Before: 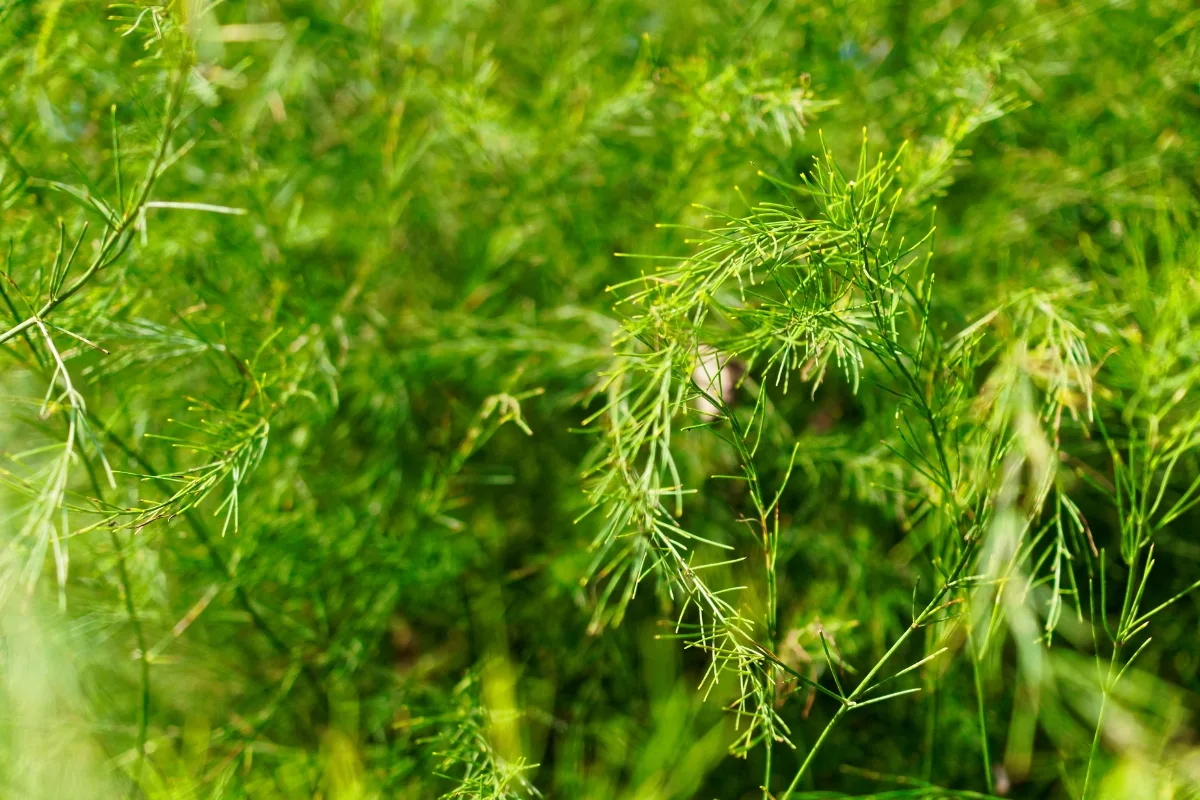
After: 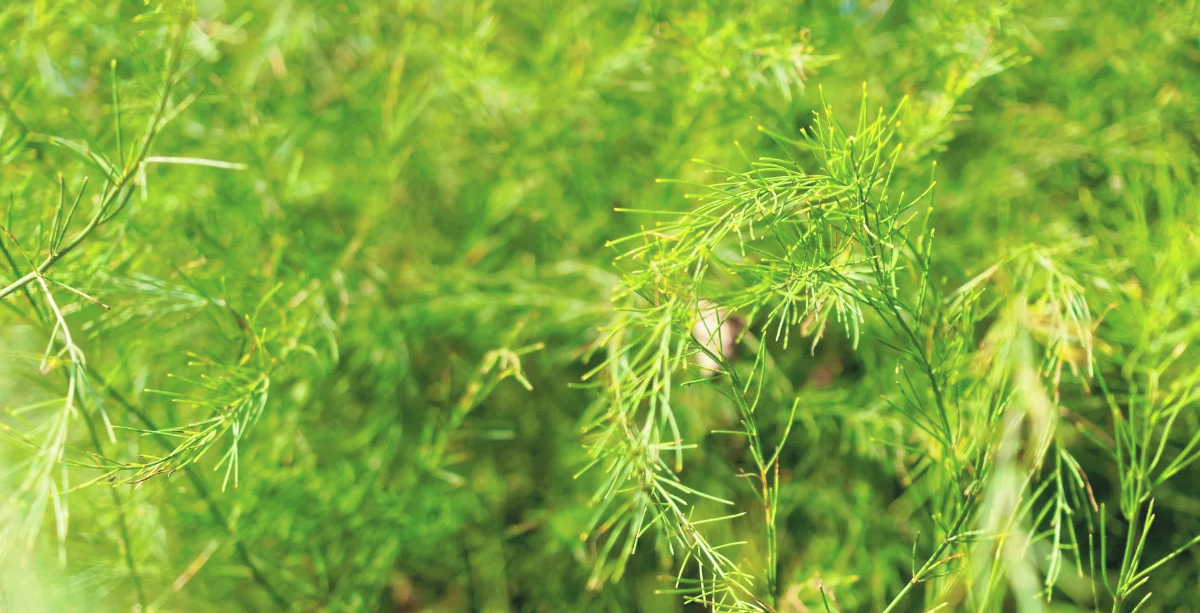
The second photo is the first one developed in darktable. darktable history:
crop: top 5.667%, bottom 17.637%
contrast brightness saturation: brightness 0.28
